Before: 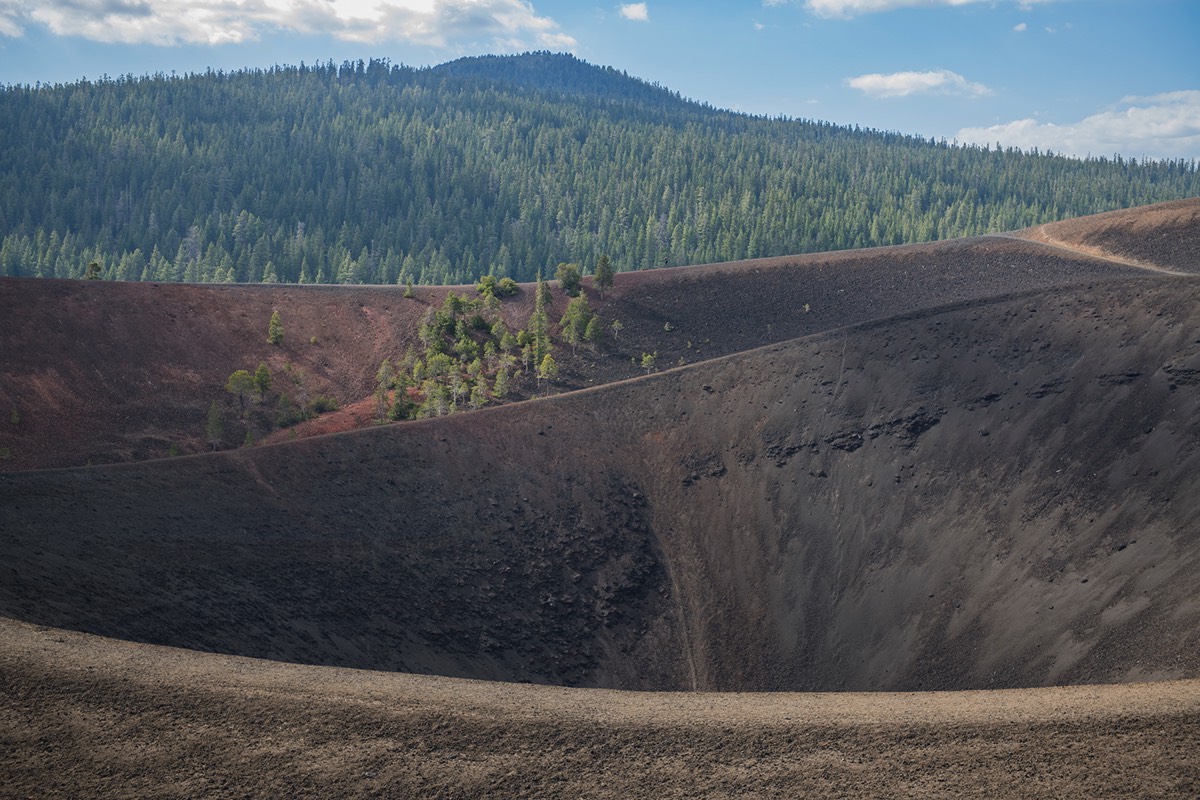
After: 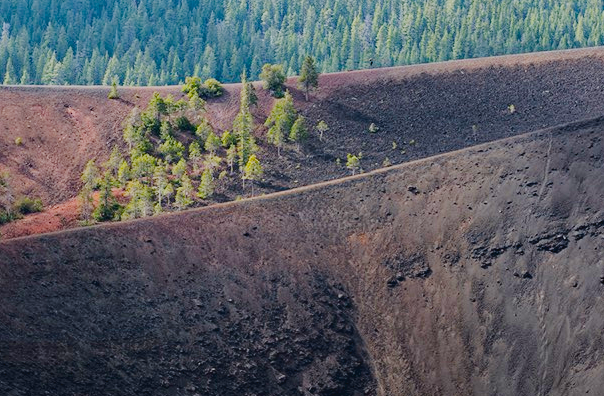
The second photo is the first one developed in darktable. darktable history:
color balance rgb: linear chroma grading › mid-tones 7.457%, perceptual saturation grading › global saturation 30.026%, global vibrance 20%
filmic rgb: black relative exposure -7.16 EV, white relative exposure 5.34 EV, threshold 3.06 EV, hardness 3.02, preserve chrominance no, color science v4 (2020), type of noise poissonian, enable highlight reconstruction true
crop: left 24.661%, top 24.875%, right 24.948%, bottom 25.567%
tone curve: curves: ch0 [(0, 0) (0.003, 0.04) (0.011, 0.04) (0.025, 0.043) (0.044, 0.049) (0.069, 0.066) (0.1, 0.095) (0.136, 0.121) (0.177, 0.154) (0.224, 0.211) (0.277, 0.281) (0.335, 0.358) (0.399, 0.452) (0.468, 0.54) (0.543, 0.628) (0.623, 0.721) (0.709, 0.801) (0.801, 0.883) (0.898, 0.948) (1, 1)], color space Lab, linked channels, preserve colors none
haze removal: compatibility mode true, adaptive false
